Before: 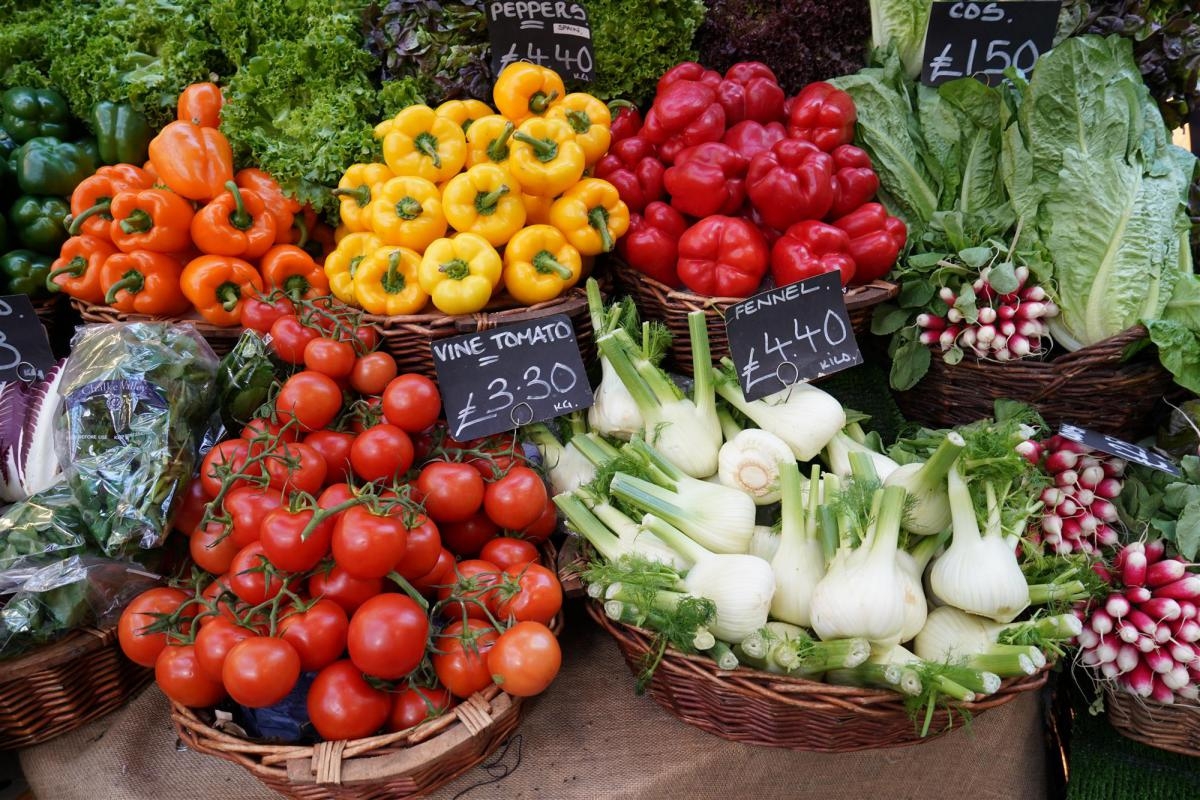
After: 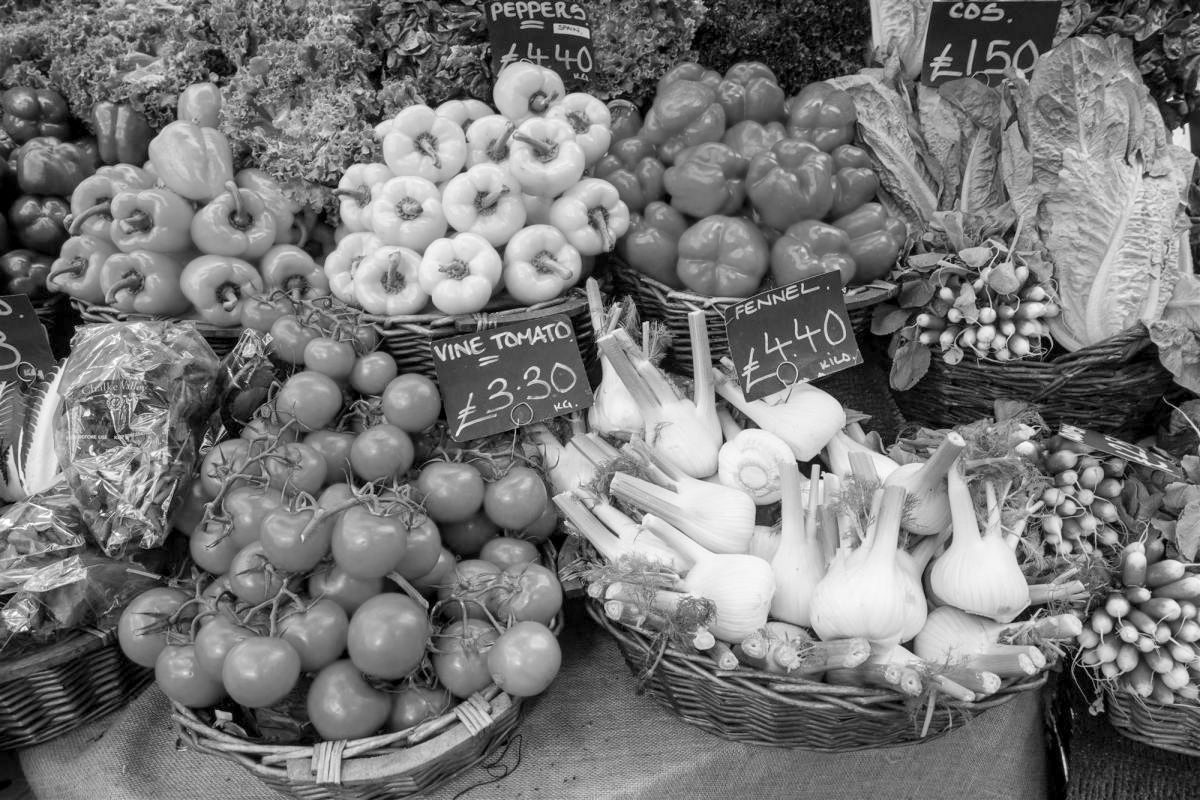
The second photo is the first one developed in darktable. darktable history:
monochrome: a 32, b 64, size 2.3
local contrast: on, module defaults
contrast brightness saturation: brightness 0.18, saturation -0.5
